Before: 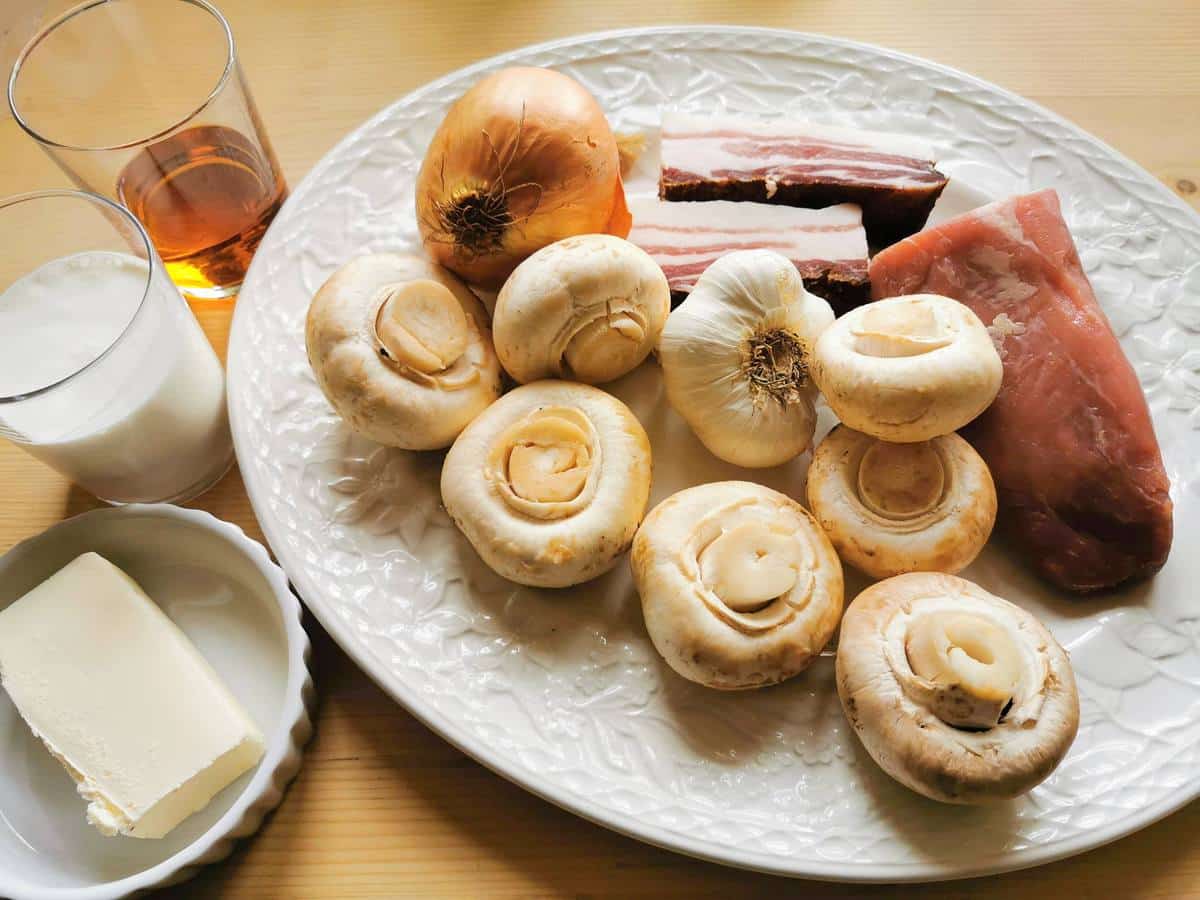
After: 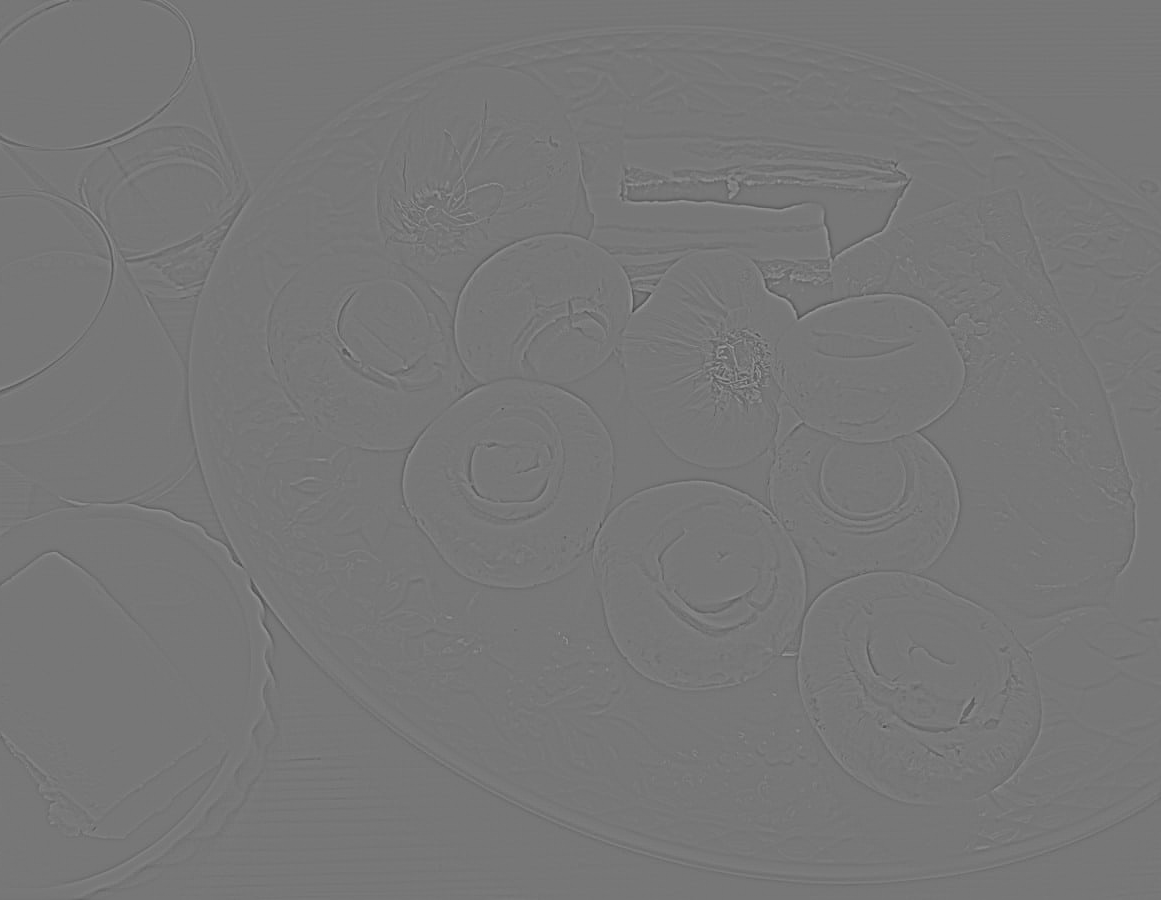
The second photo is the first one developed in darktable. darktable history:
color contrast: green-magenta contrast 0, blue-yellow contrast 0
crop and rotate: left 3.238%
highpass: sharpness 9.84%, contrast boost 9.94%
